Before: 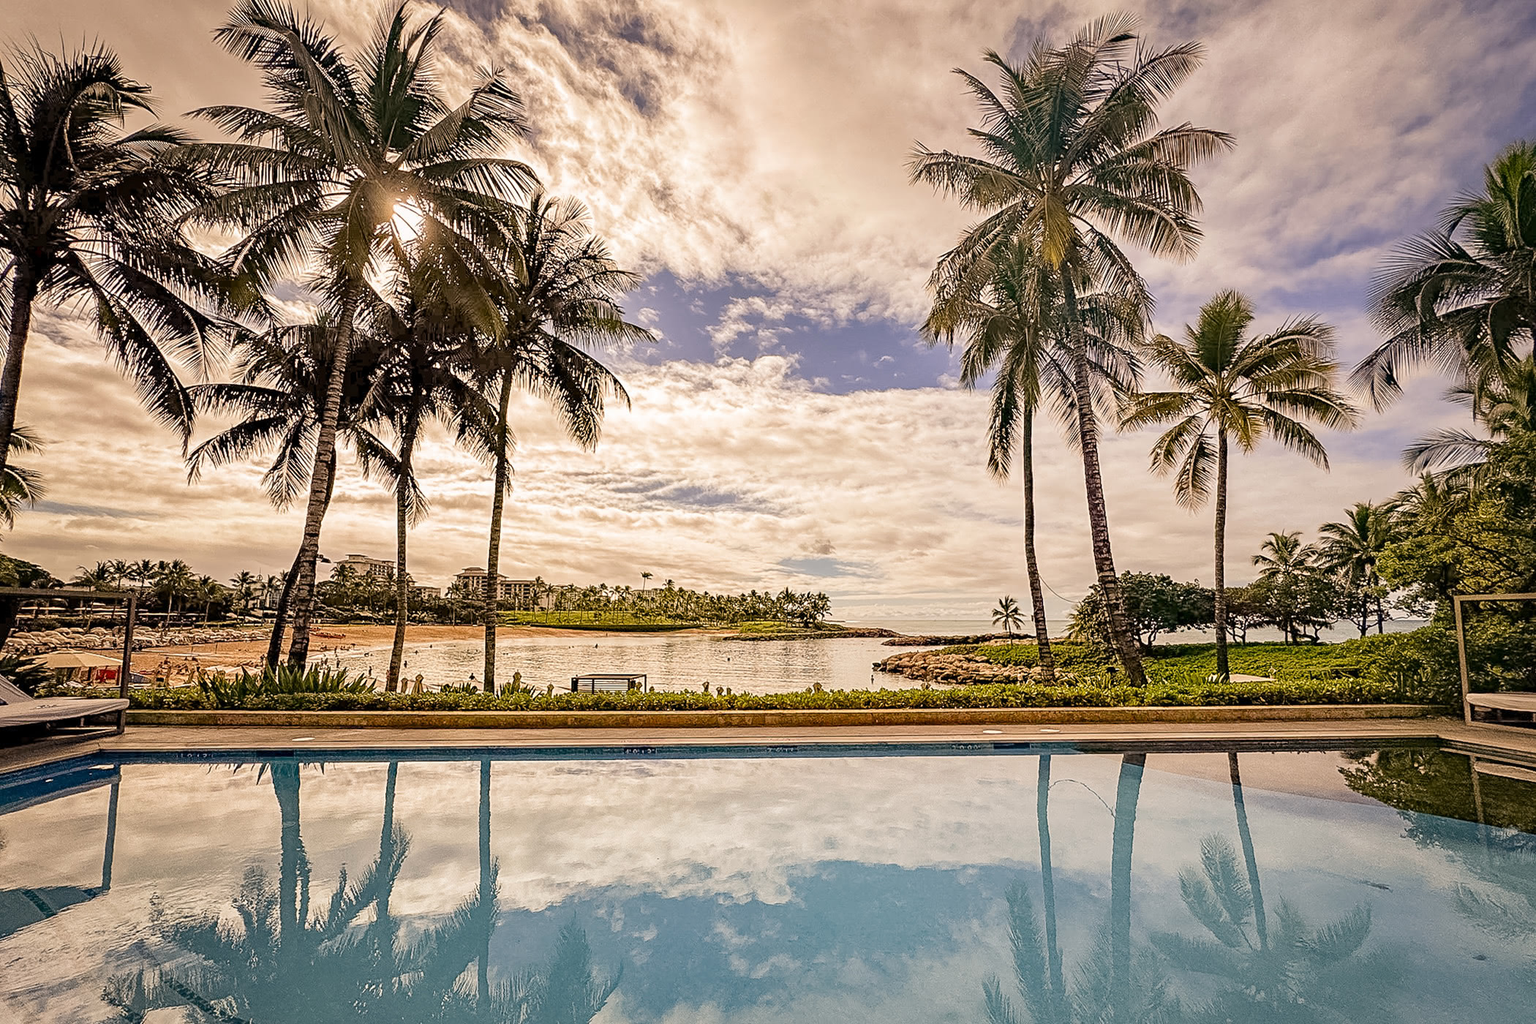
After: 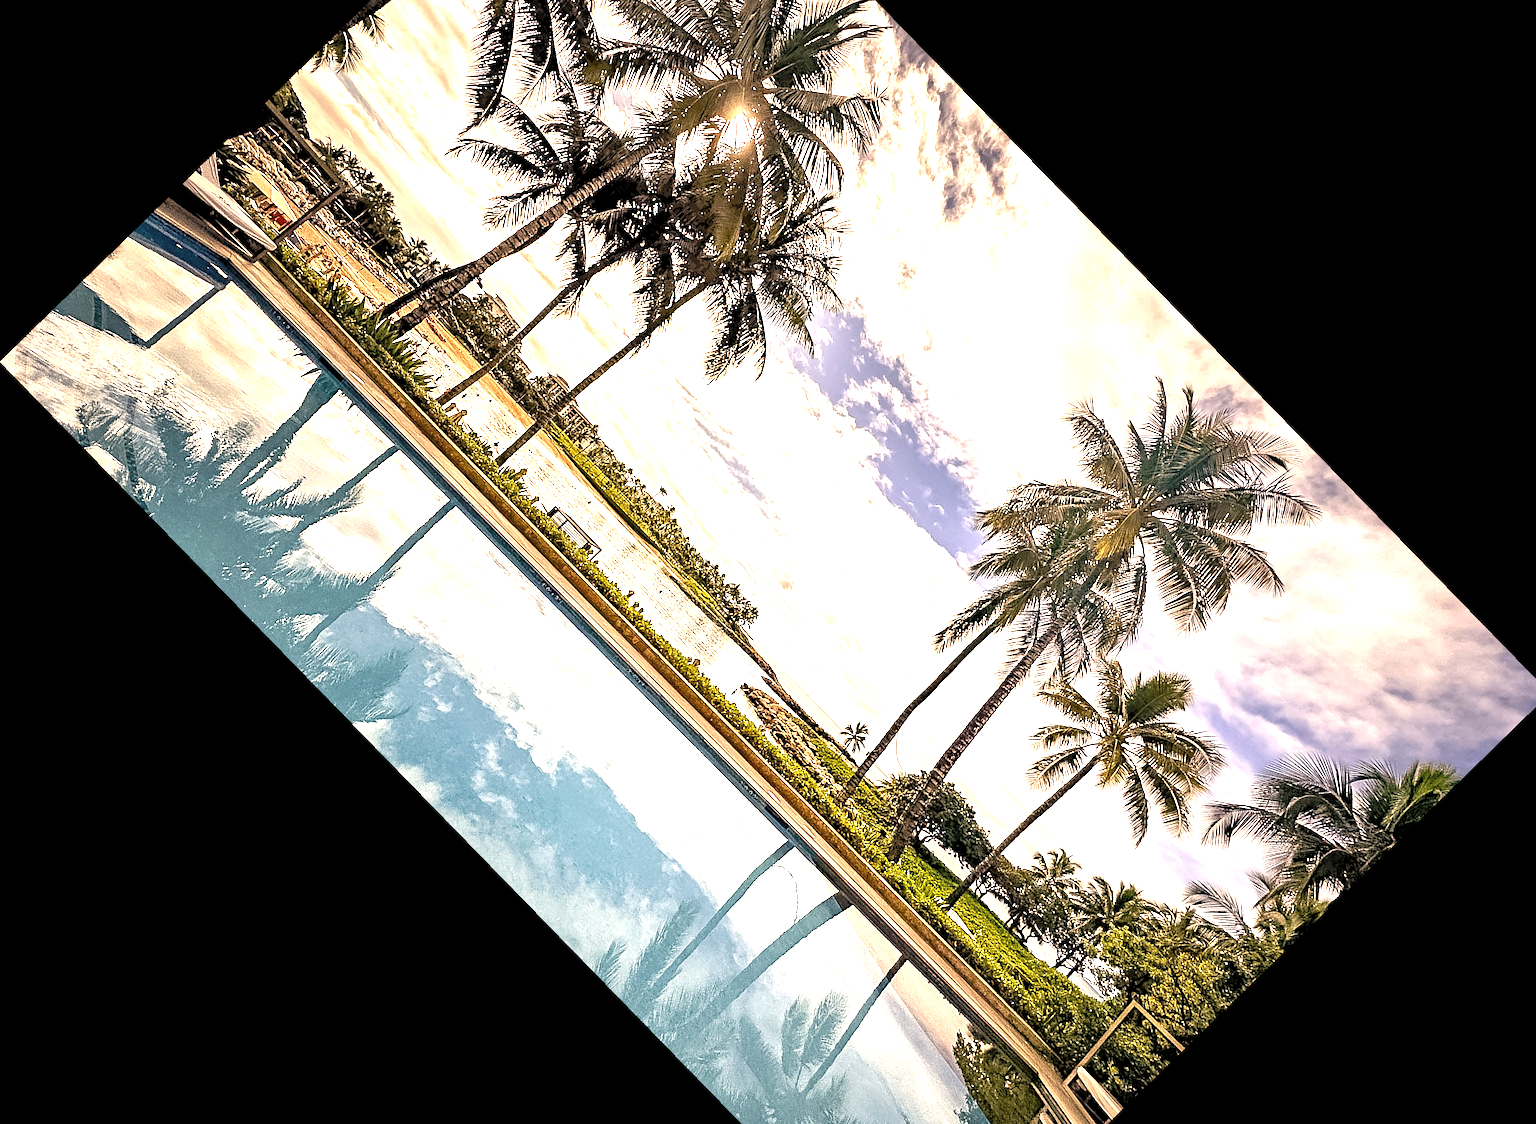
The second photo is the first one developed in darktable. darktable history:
crop and rotate: angle -45.77°, top 16.142%, right 0.831%, bottom 11.616%
tone equalizer: -7 EV 0.154 EV, -6 EV 0.617 EV, -5 EV 1.14 EV, -4 EV 1.37 EV, -3 EV 1.18 EV, -2 EV 0.6 EV, -1 EV 0.147 EV
levels: white 99.97%, levels [0.129, 0.519, 0.867]
exposure: exposure 0.76 EV, compensate highlight preservation false
